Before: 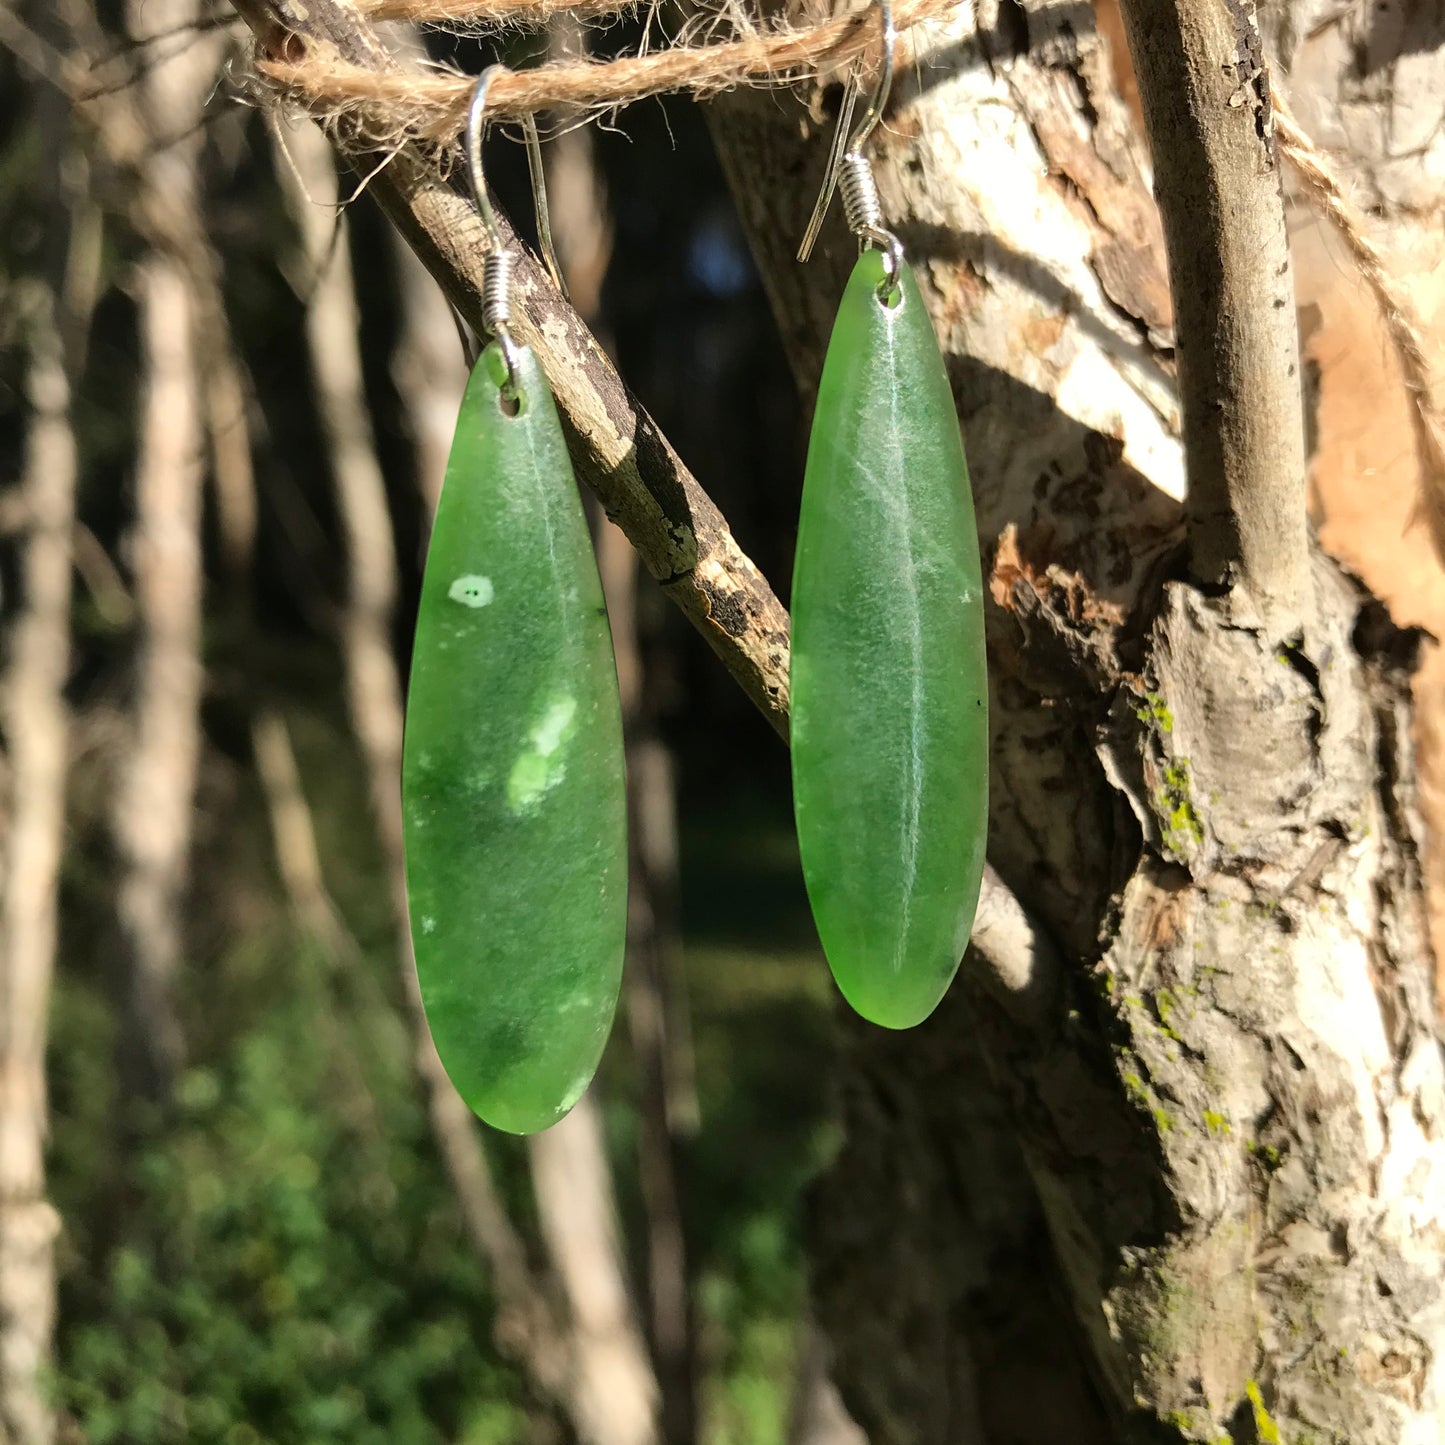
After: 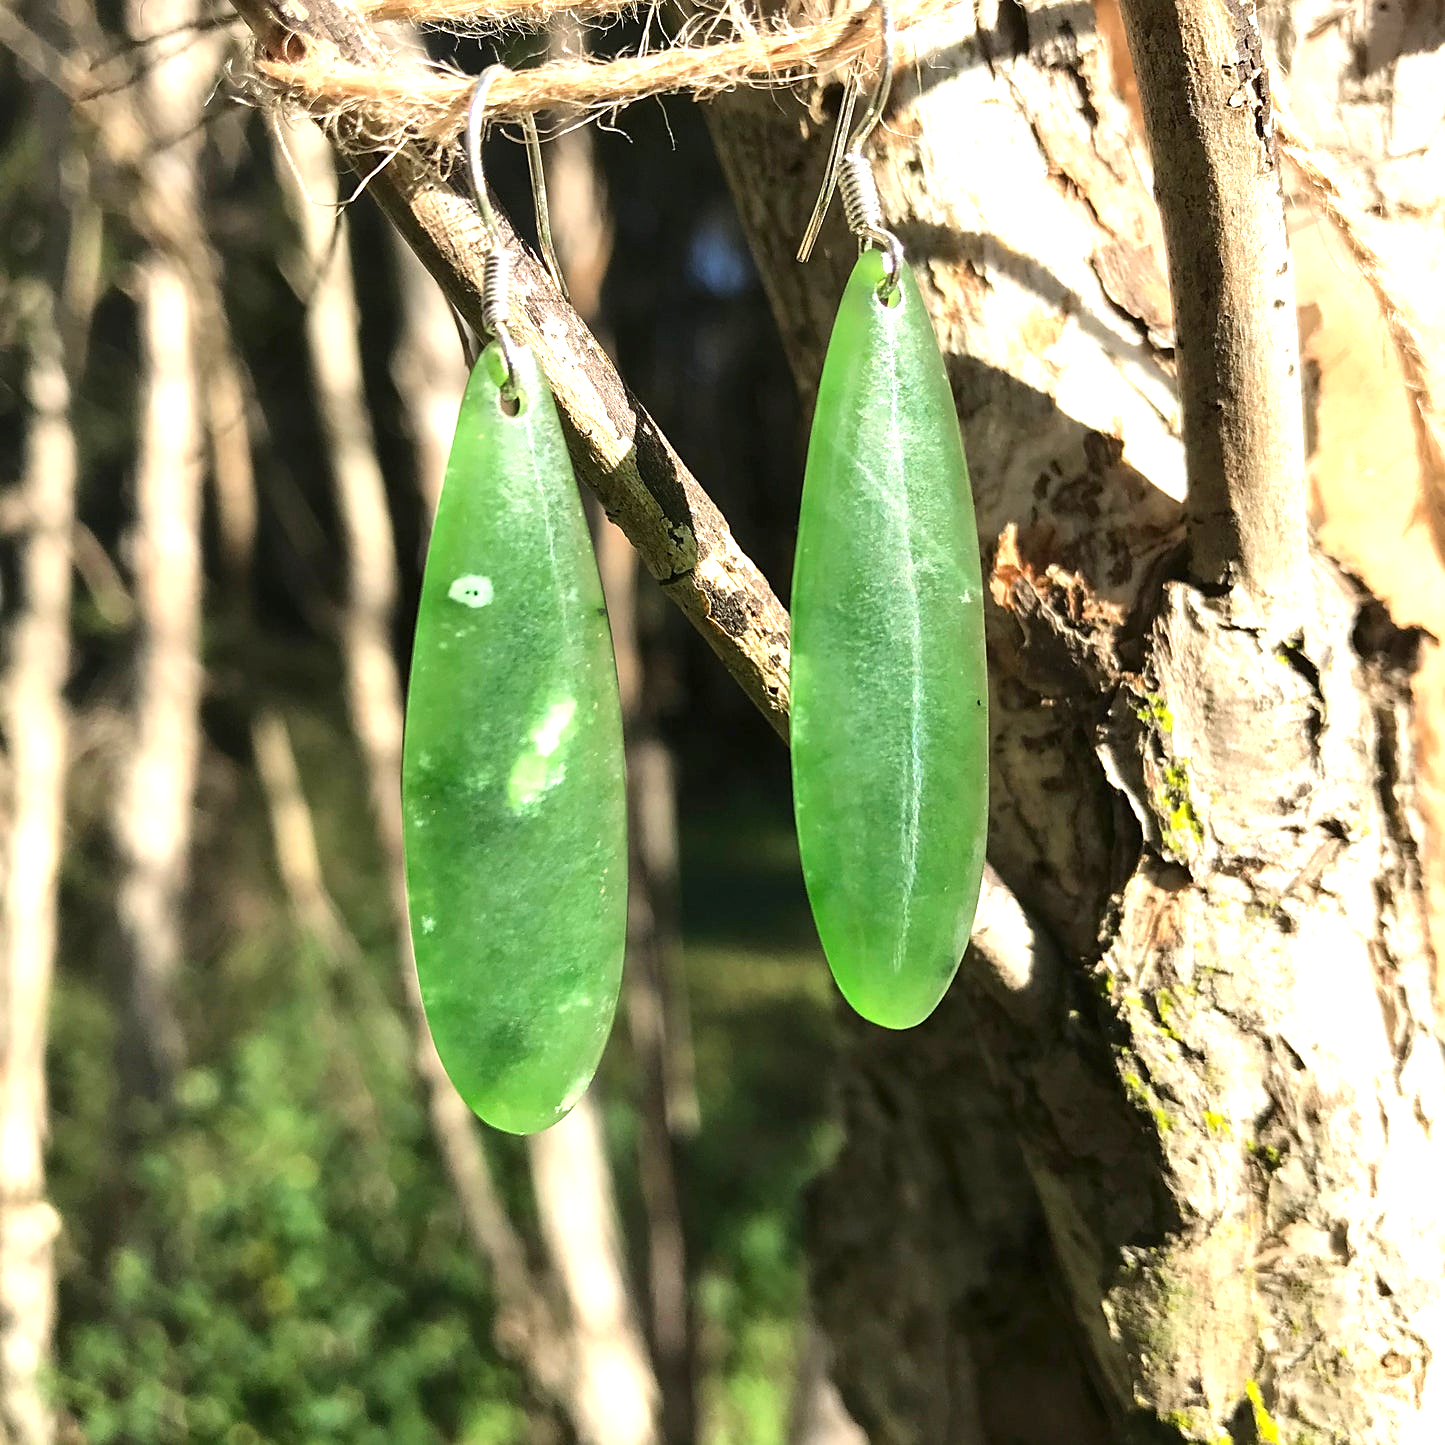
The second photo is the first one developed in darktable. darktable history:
exposure: exposure 1 EV, compensate highlight preservation false
sharpen: radius 1.864, amount 0.398, threshold 1.271
